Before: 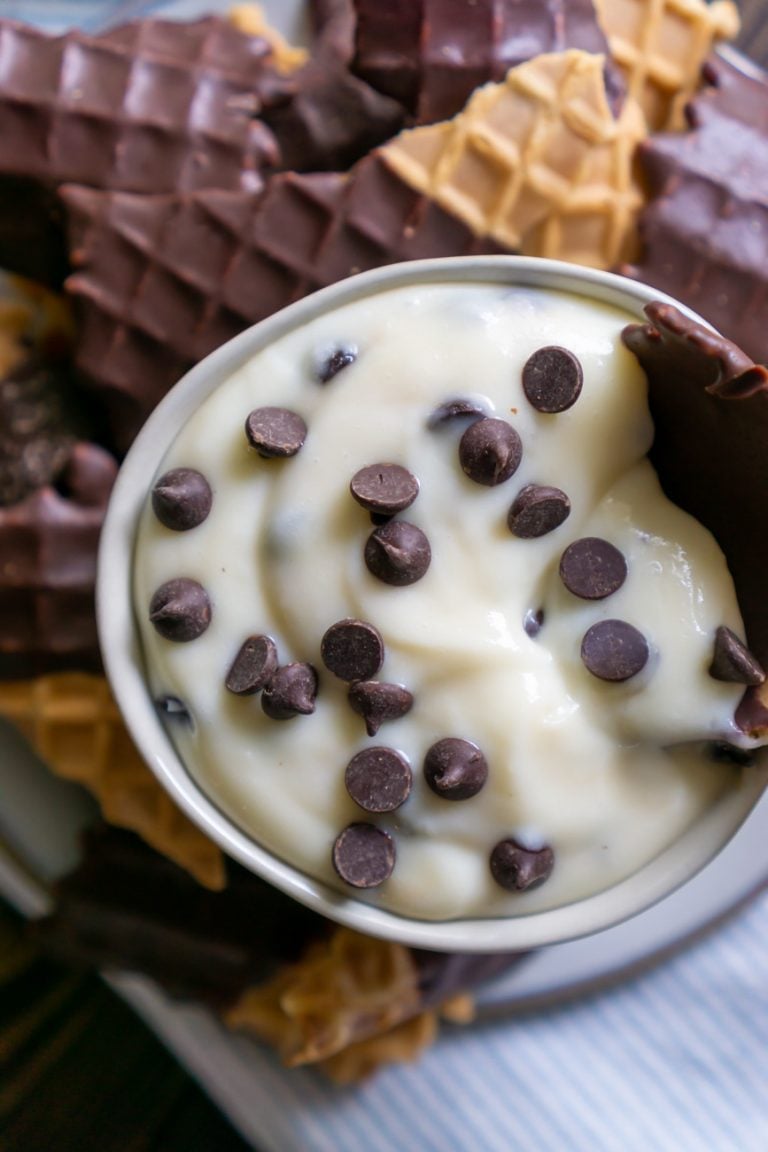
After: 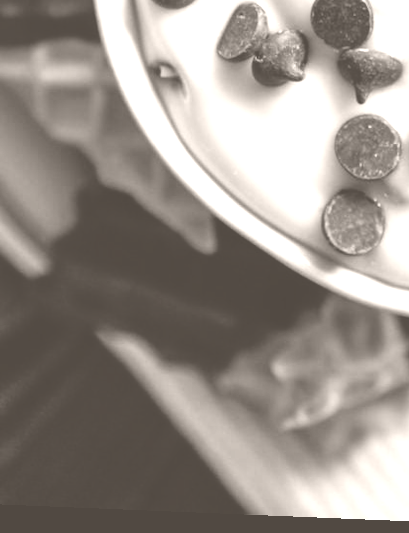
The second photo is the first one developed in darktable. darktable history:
color zones: curves: ch0 [(0.068, 0.464) (0.25, 0.5) (0.48, 0.508) (0.75, 0.536) (0.886, 0.476) (0.967, 0.456)]; ch1 [(0.066, 0.456) (0.25, 0.5) (0.616, 0.508) (0.746, 0.56) (0.934, 0.444)]
sharpen: radius 5.325, amount 0.312, threshold 26.433
base curve: curves: ch0 [(0, 0) (0.472, 0.455) (1, 1)], preserve colors none
white balance: emerald 1
colorize: hue 34.49°, saturation 35.33%, source mix 100%, lightness 55%, version 1
crop and rotate: top 54.778%, right 46.61%, bottom 0.159%
rotate and perspective: lens shift (horizontal) -0.055, automatic cropping off
tone curve: curves: ch0 [(0, 0) (0.071, 0.047) (0.266, 0.26) (0.491, 0.552) (0.753, 0.818) (1, 0.983)]; ch1 [(0, 0) (0.346, 0.307) (0.408, 0.369) (0.463, 0.443) (0.482, 0.493) (0.502, 0.5) (0.517, 0.518) (0.546, 0.587) (0.588, 0.643) (0.651, 0.709) (1, 1)]; ch2 [(0, 0) (0.346, 0.34) (0.434, 0.46) (0.485, 0.494) (0.5, 0.494) (0.517, 0.503) (0.535, 0.545) (0.583, 0.634) (0.625, 0.686) (1, 1)], color space Lab, independent channels, preserve colors none
